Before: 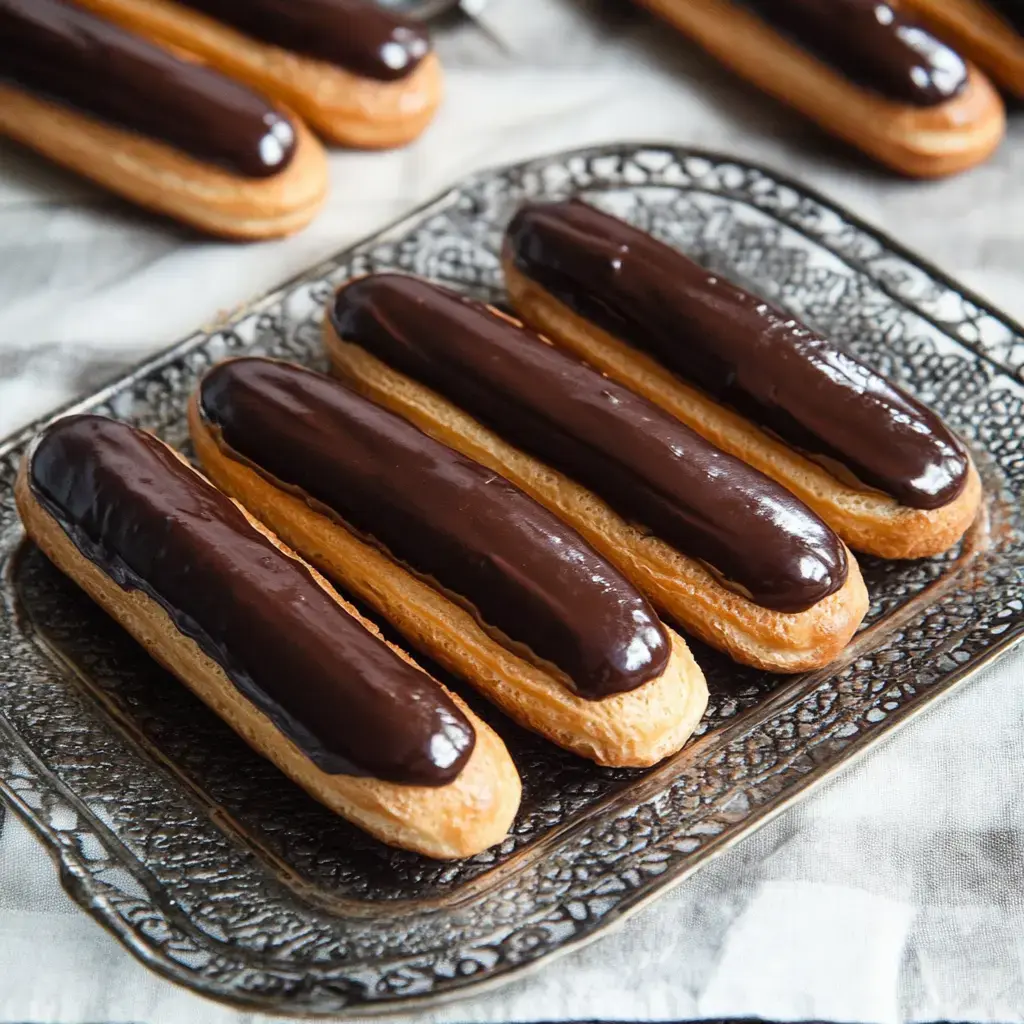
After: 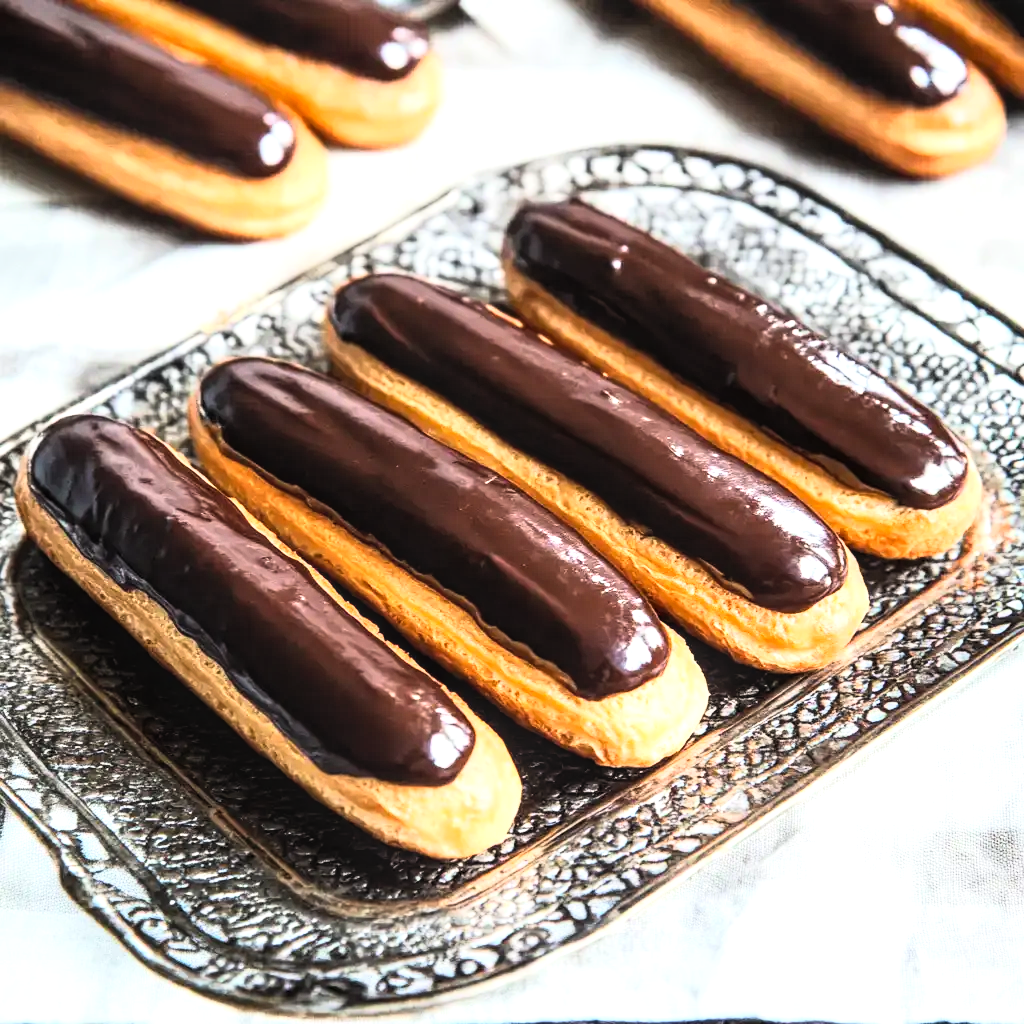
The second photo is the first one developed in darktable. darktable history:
local contrast: on, module defaults
tone equalizer: -8 EV -0.417 EV, -7 EV -0.389 EV, -6 EV -0.333 EV, -5 EV -0.222 EV, -3 EV 0.222 EV, -2 EV 0.333 EV, -1 EV 0.389 EV, +0 EV 0.417 EV, edges refinement/feathering 500, mask exposure compensation -1.57 EV, preserve details no
base curve: curves: ch0 [(0, 0) (0.005, 0.002) (0.193, 0.295) (0.399, 0.664) (0.75, 0.928) (1, 1)]
exposure: black level correction 0, exposure 0.7 EV, compensate exposure bias true, compensate highlight preservation false
